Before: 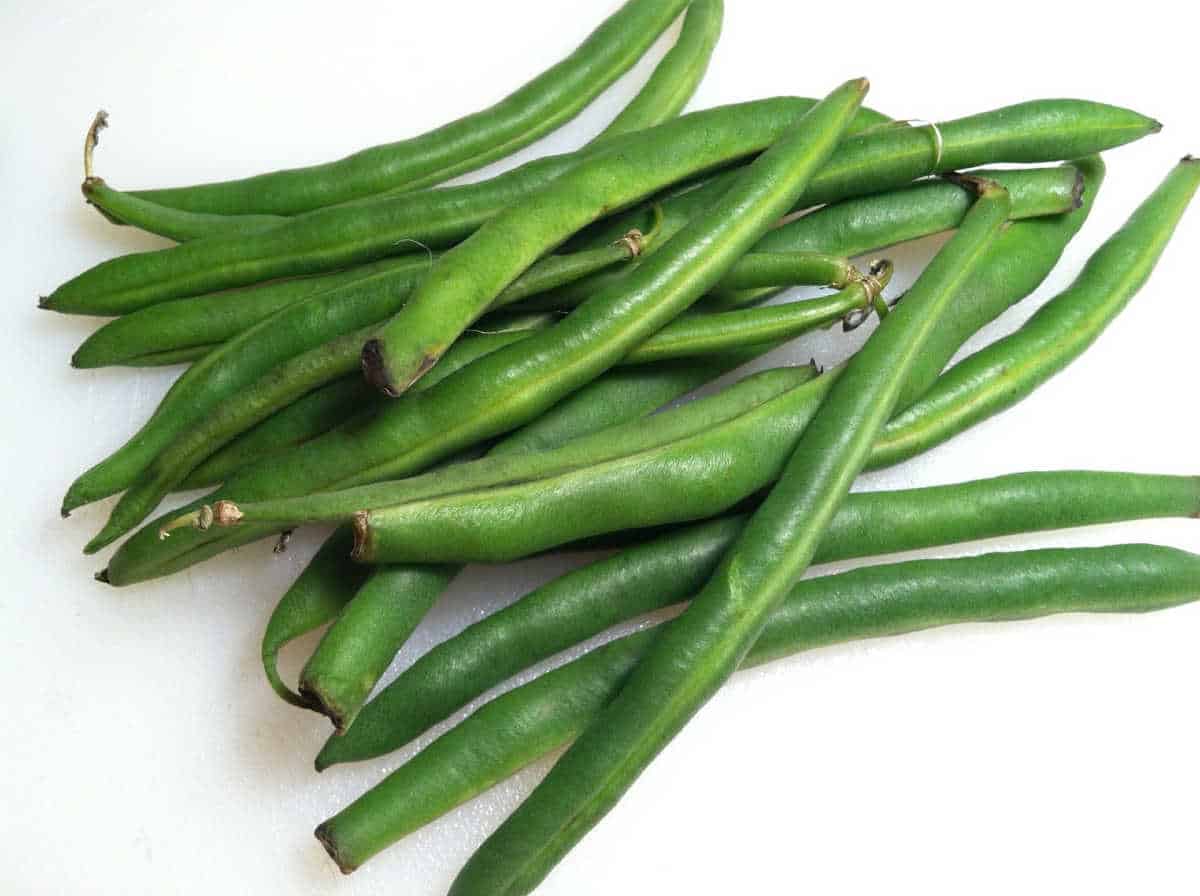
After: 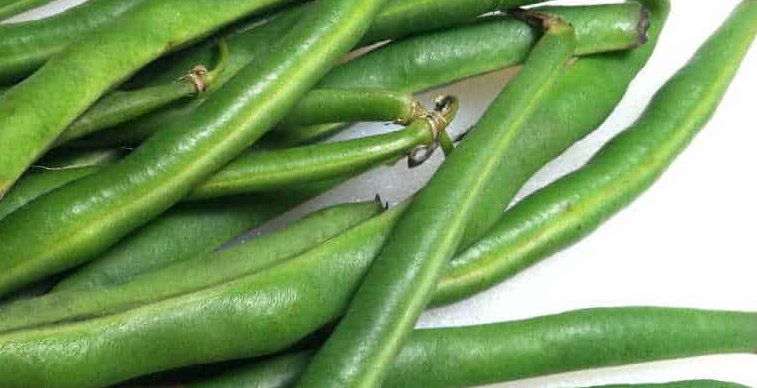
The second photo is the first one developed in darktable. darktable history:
crop: left 36.298%, top 18.337%, right 0.59%, bottom 38.284%
